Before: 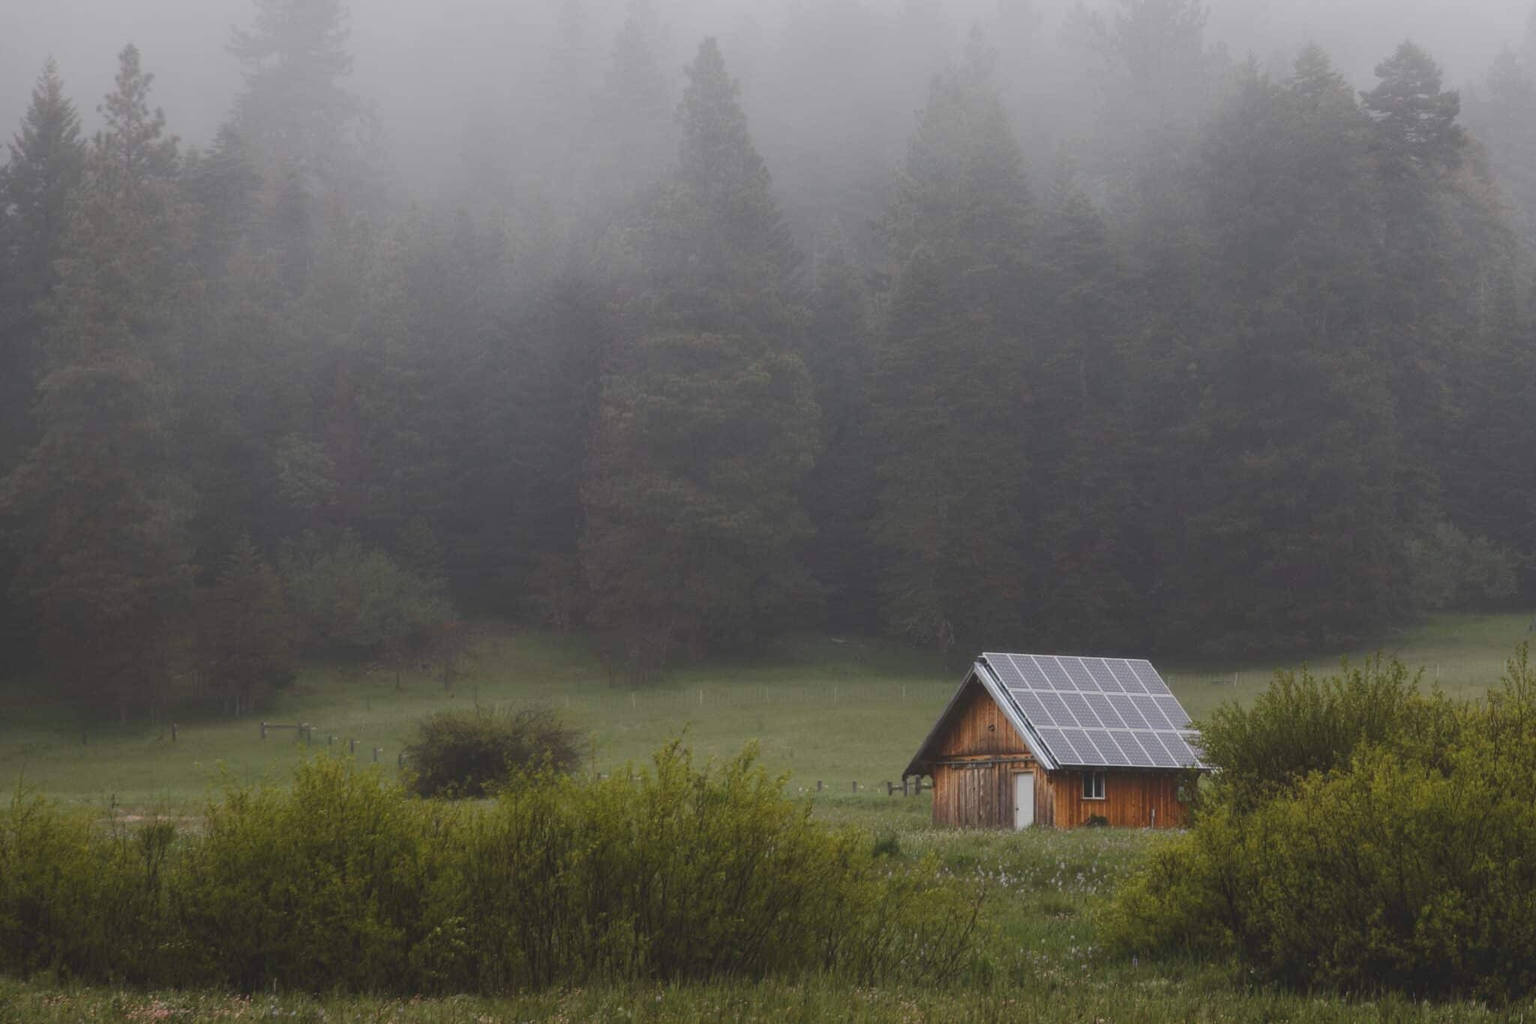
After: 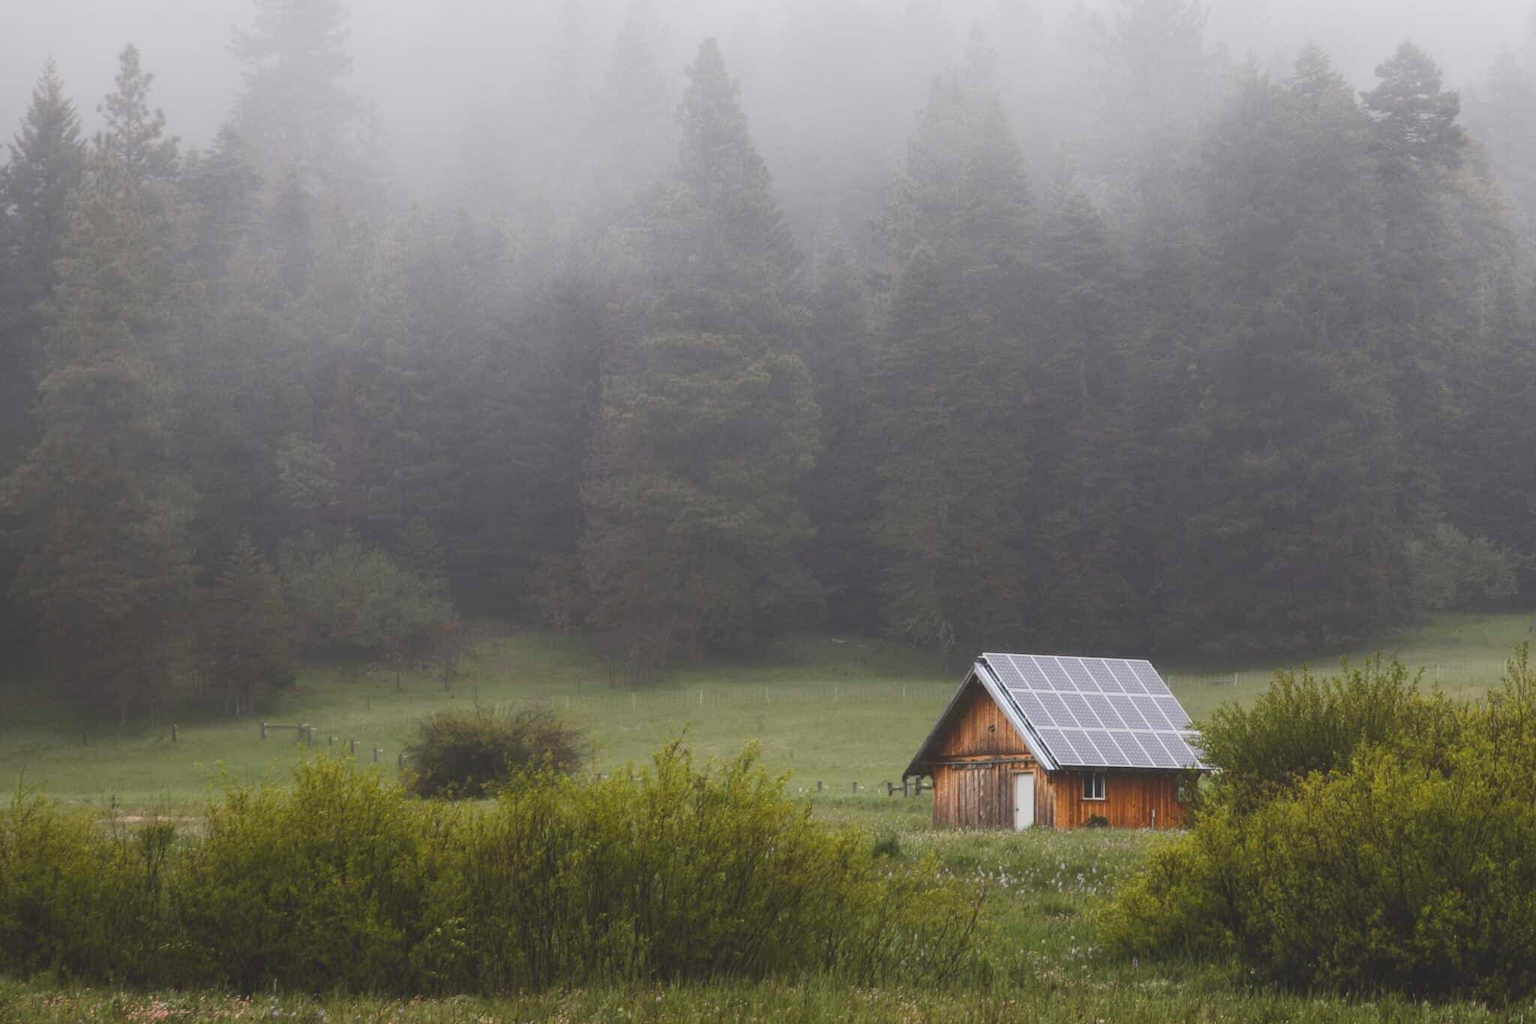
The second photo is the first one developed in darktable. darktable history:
contrast brightness saturation: contrast 0.202, brightness 0.17, saturation 0.227
